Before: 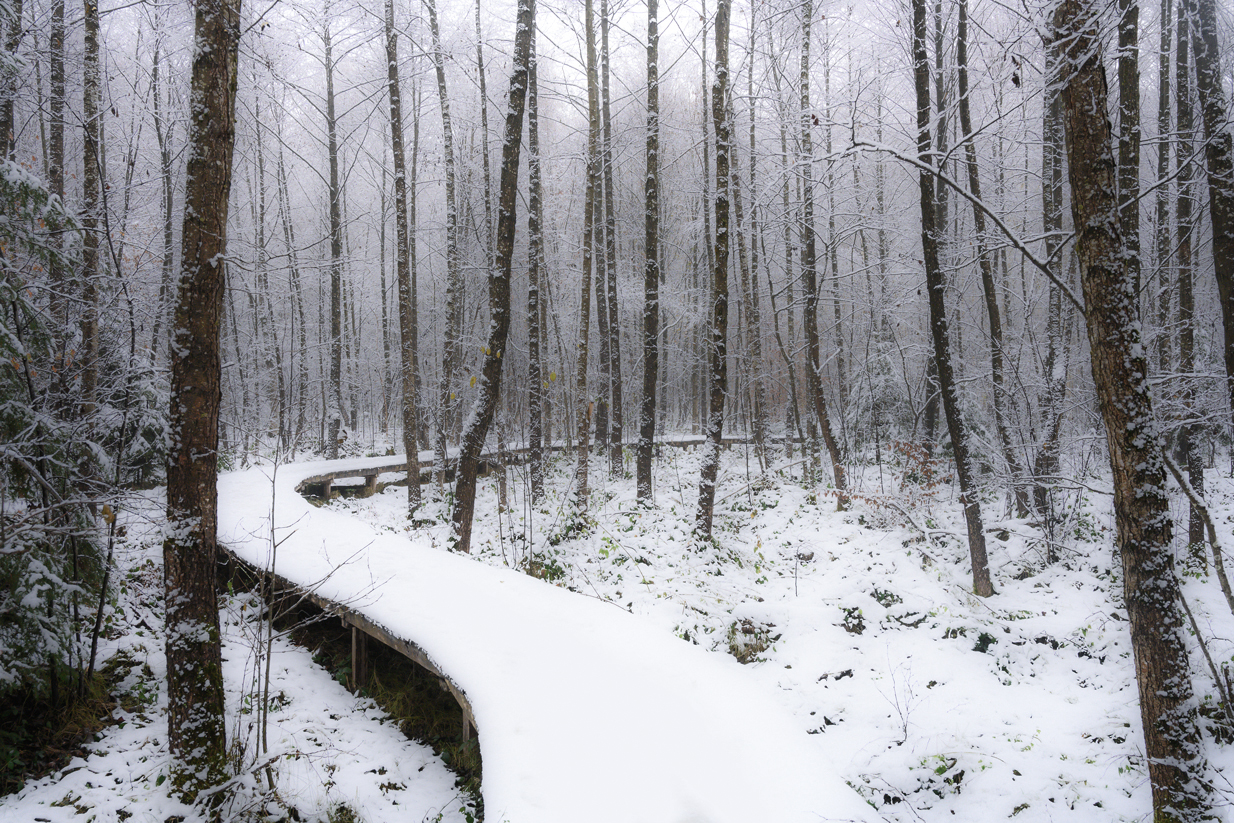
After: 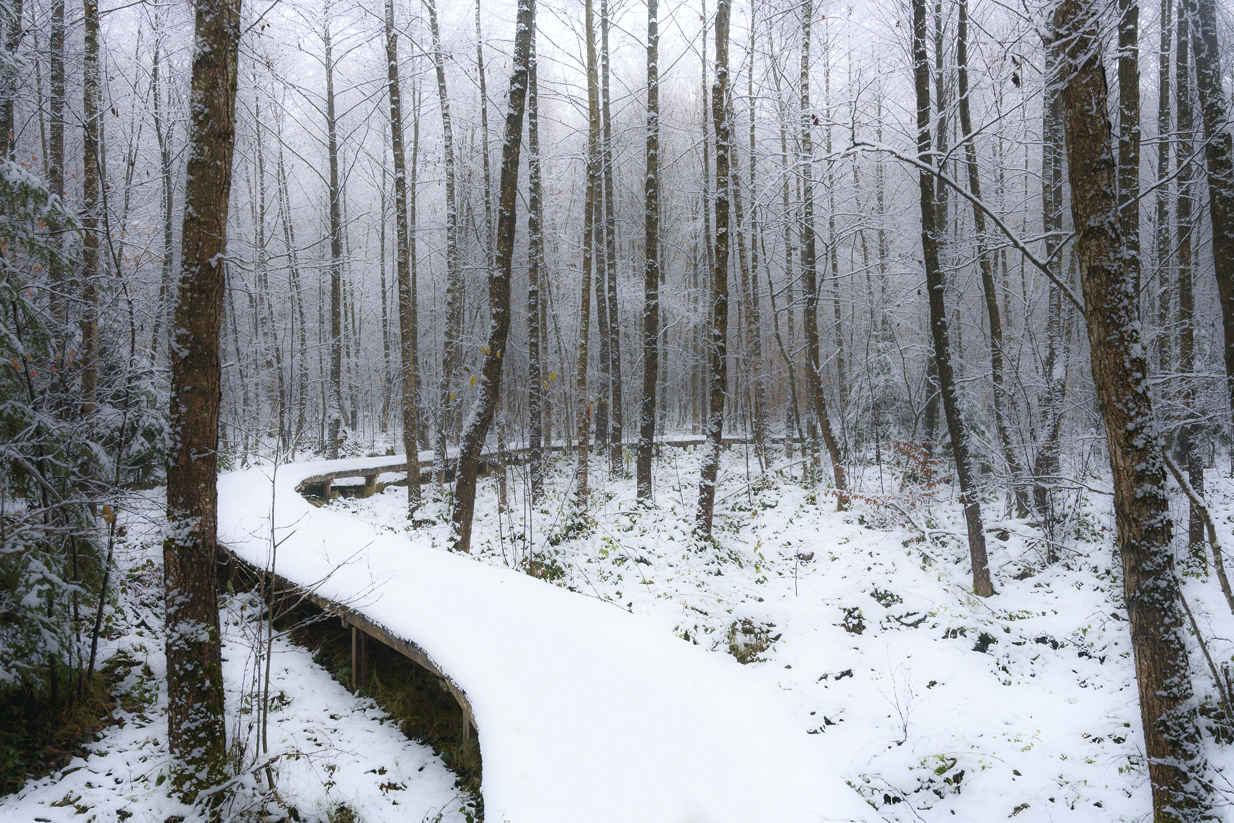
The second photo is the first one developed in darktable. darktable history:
tone curve: curves: ch0 [(0, 0.024) (0.119, 0.146) (0.474, 0.464) (0.718, 0.721) (0.817, 0.839) (1, 0.998)]; ch1 [(0, 0) (0.377, 0.416) (0.439, 0.451) (0.477, 0.477) (0.501, 0.497) (0.538, 0.544) (0.58, 0.602) (0.664, 0.676) (0.783, 0.804) (1, 1)]; ch2 [(0, 0) (0.38, 0.405) (0.463, 0.456) (0.498, 0.497) (0.524, 0.535) (0.578, 0.576) (0.648, 0.665) (1, 1)], color space Lab, independent channels, preserve colors none
color zones: curves: ch0 [(0.25, 0.5) (0.423, 0.5) (0.443, 0.5) (0.521, 0.756) (0.568, 0.5) (0.576, 0.5) (0.75, 0.5)]; ch1 [(0.25, 0.5) (0.423, 0.5) (0.443, 0.5) (0.539, 0.873) (0.624, 0.565) (0.631, 0.5) (0.75, 0.5)]
